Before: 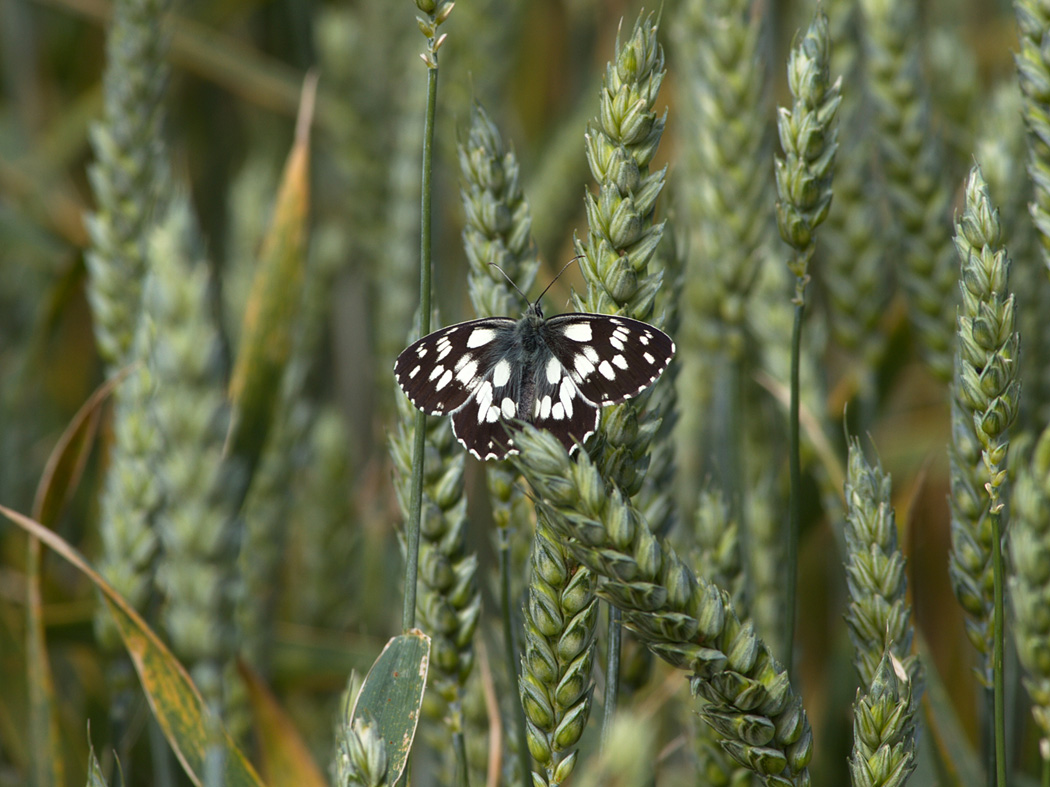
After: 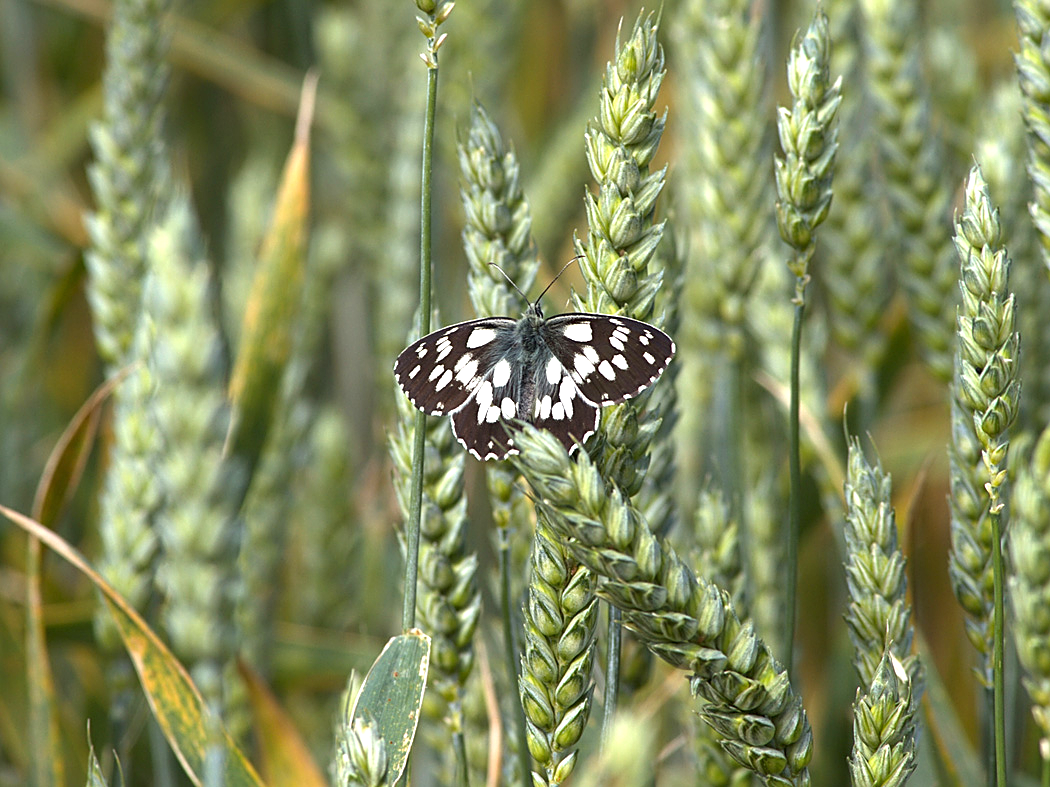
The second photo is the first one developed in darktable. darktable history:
exposure: exposure 0.95 EV, compensate highlight preservation false
sharpen: on, module defaults
